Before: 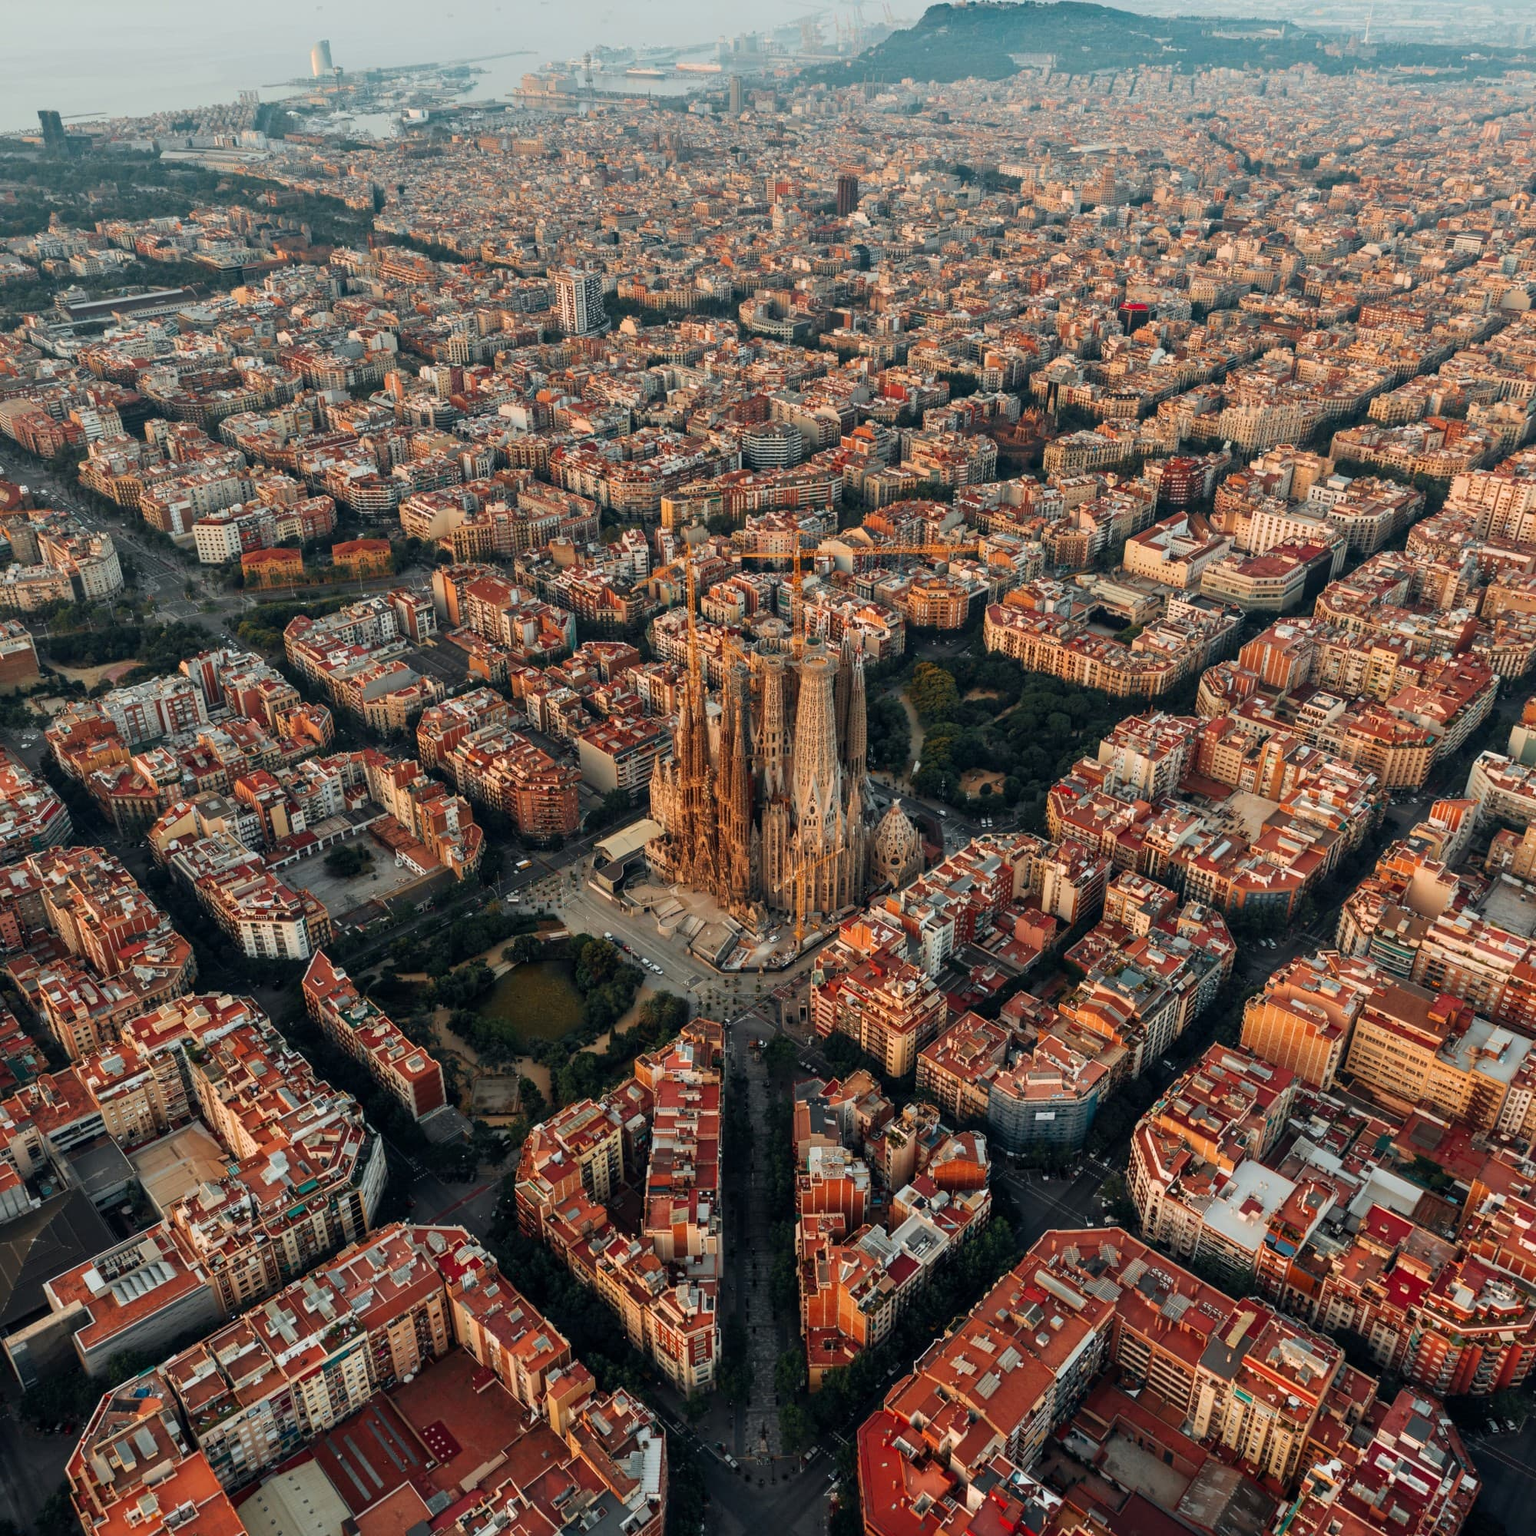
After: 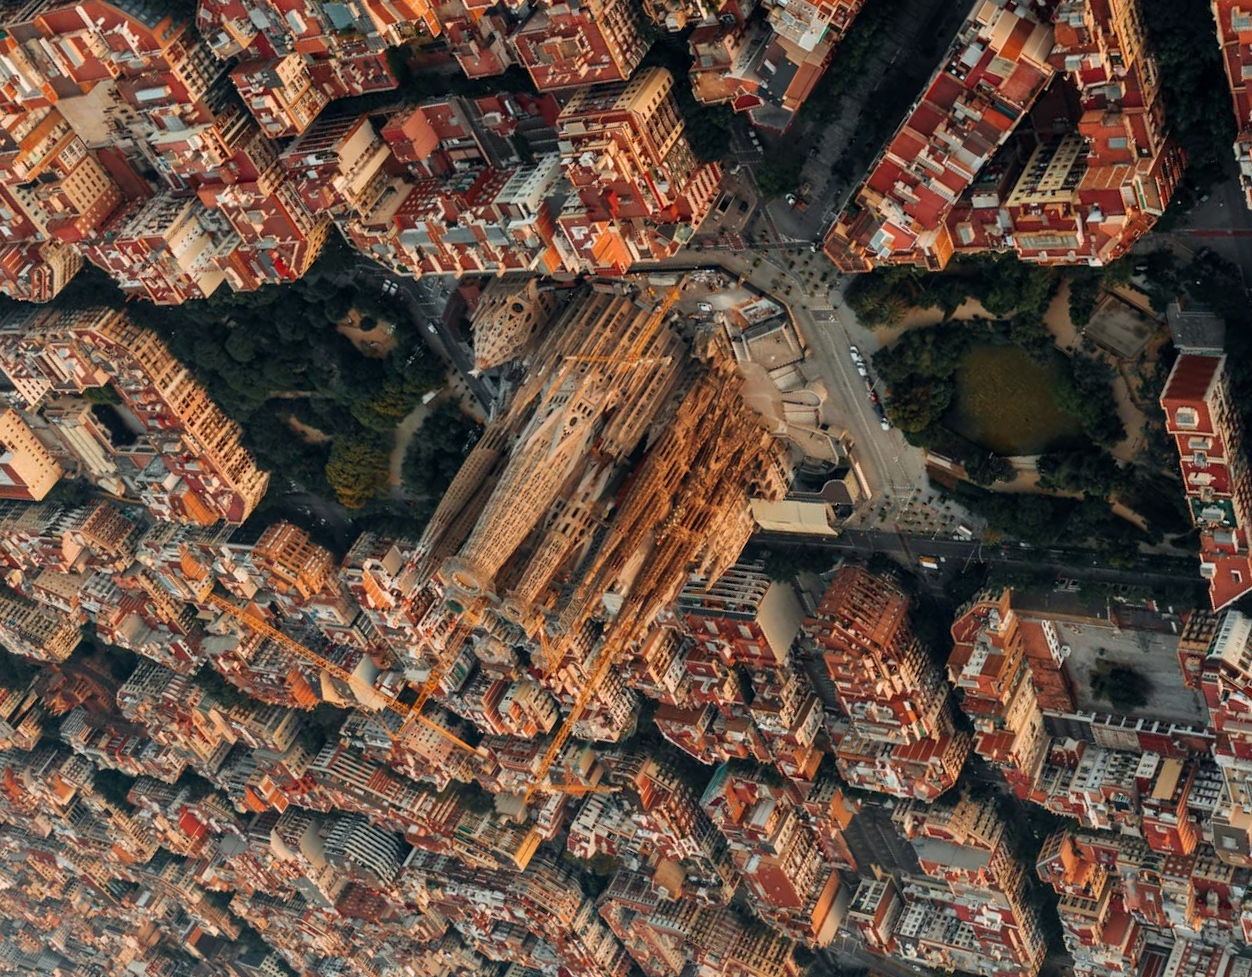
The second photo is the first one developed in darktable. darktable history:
crop and rotate: angle 147.77°, left 9.156%, top 15.613%, right 4.45%, bottom 16.957%
